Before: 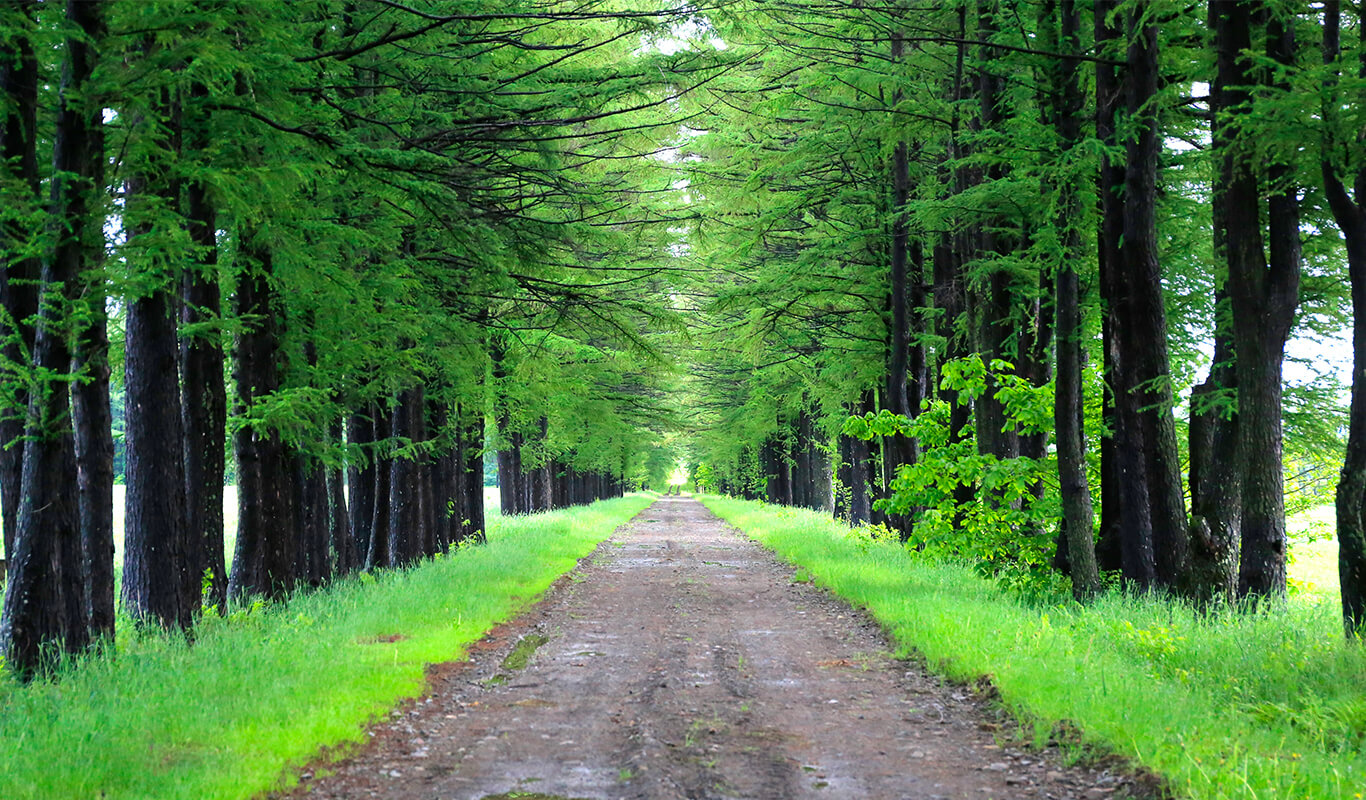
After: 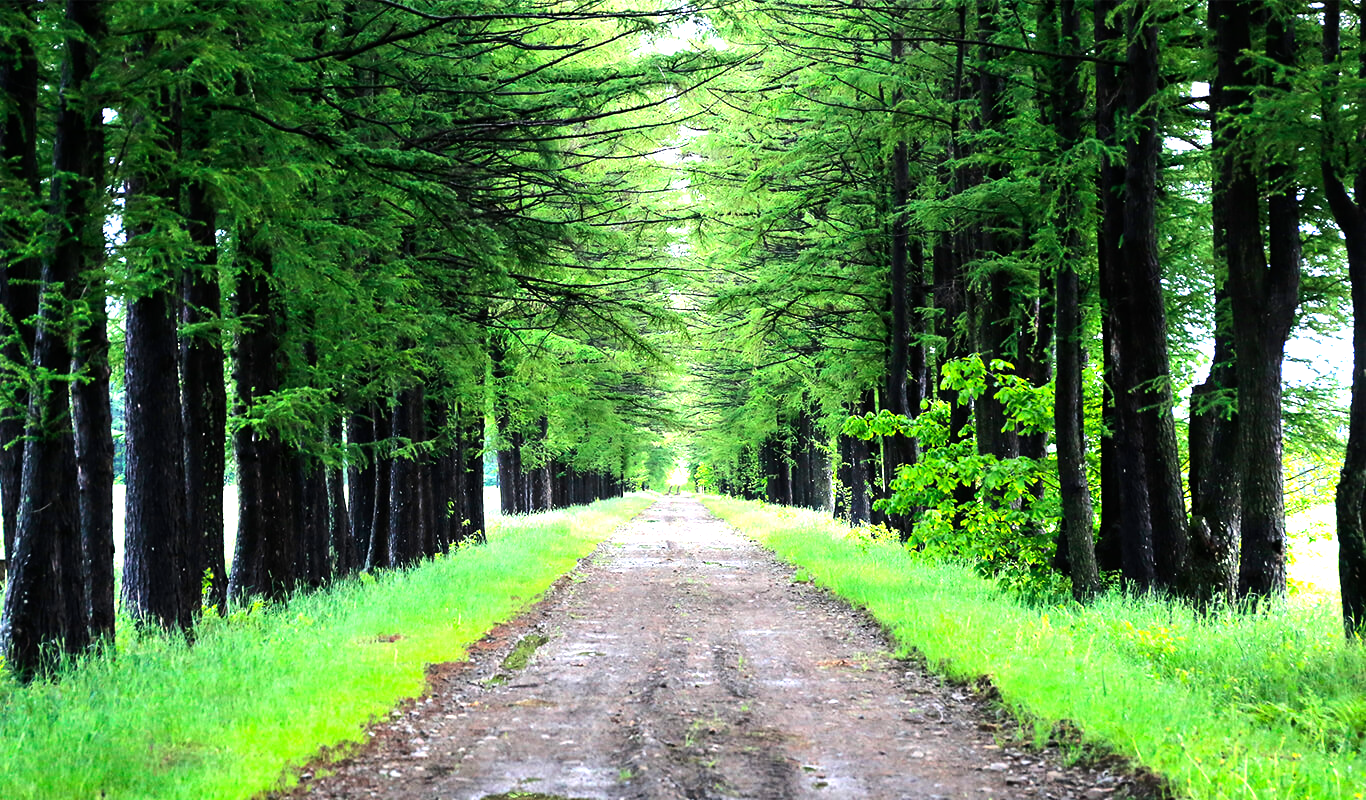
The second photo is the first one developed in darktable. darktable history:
tone equalizer: -8 EV -1.07 EV, -7 EV -1.02 EV, -6 EV -0.849 EV, -5 EV -0.595 EV, -3 EV 0.6 EV, -2 EV 0.859 EV, -1 EV 0.988 EV, +0 EV 1.06 EV, edges refinement/feathering 500, mask exposure compensation -1.57 EV, preserve details no
